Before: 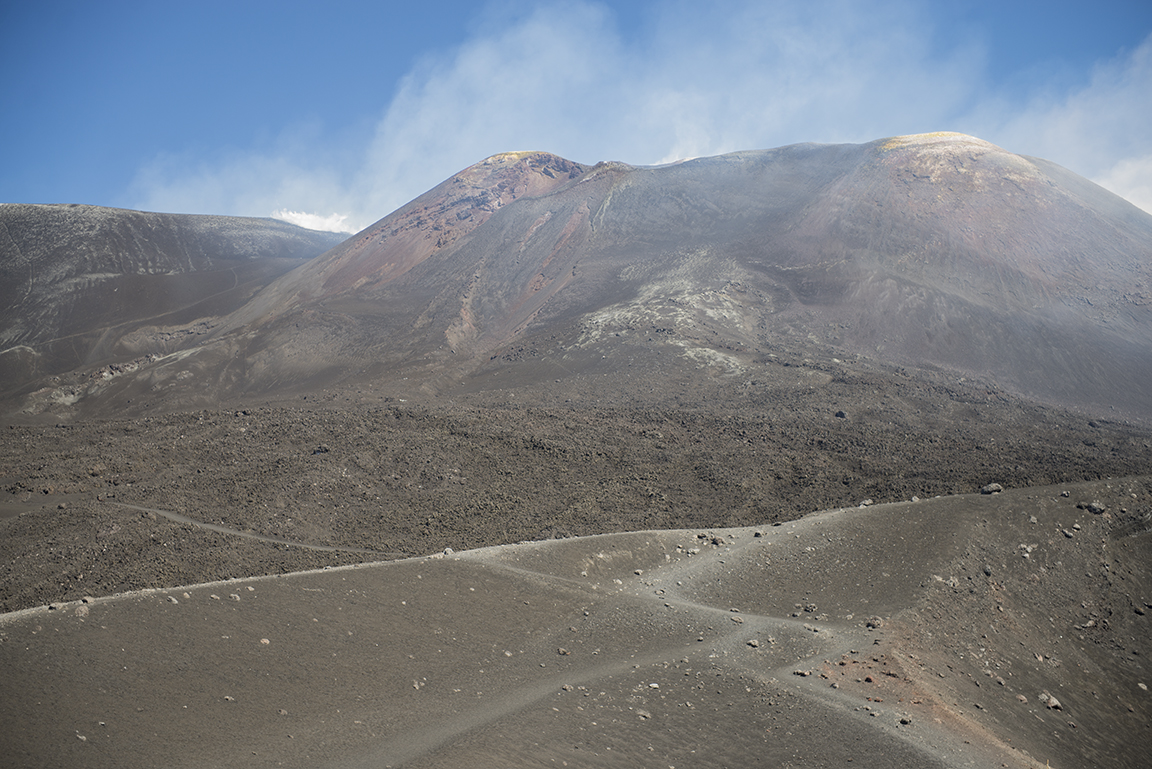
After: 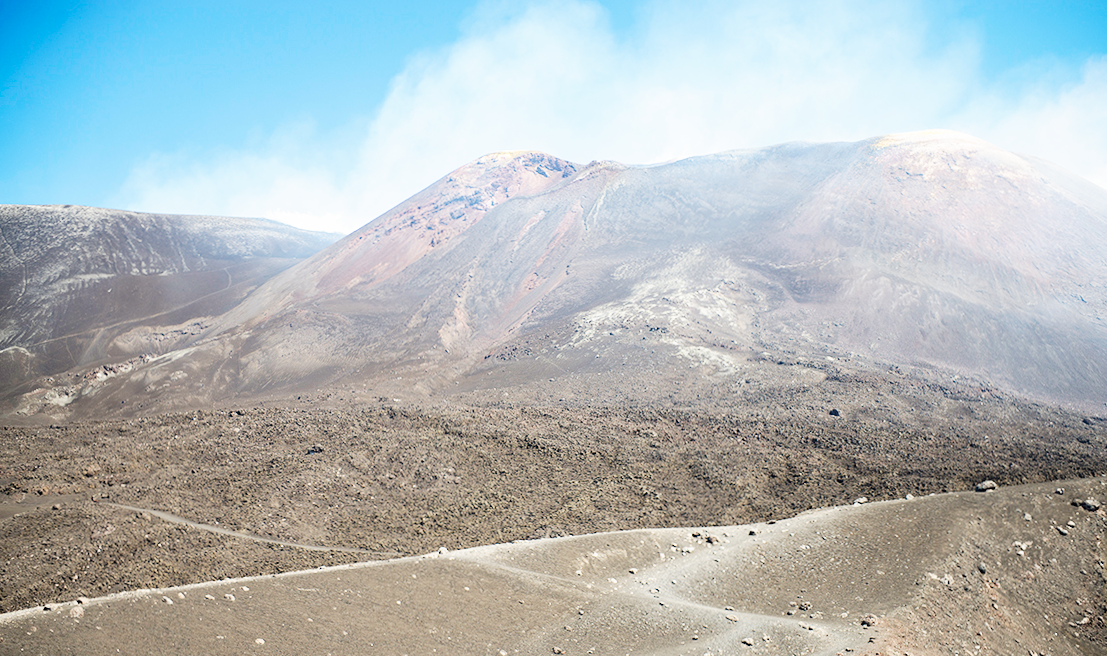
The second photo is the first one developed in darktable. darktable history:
crop and rotate: angle 0.2°, left 0.275%, right 3.127%, bottom 14.18%
base curve: curves: ch0 [(0, 0) (0.007, 0.004) (0.027, 0.03) (0.046, 0.07) (0.207, 0.54) (0.442, 0.872) (0.673, 0.972) (1, 1)], preserve colors none
